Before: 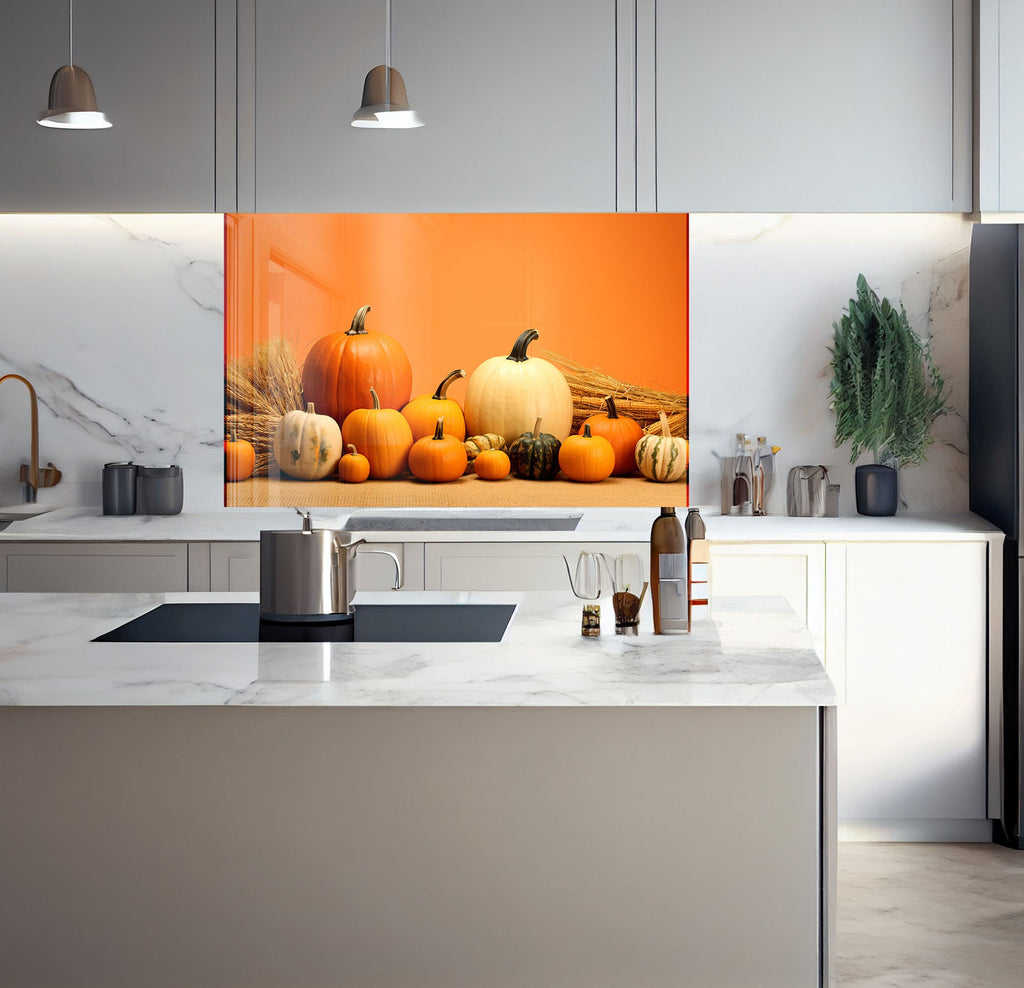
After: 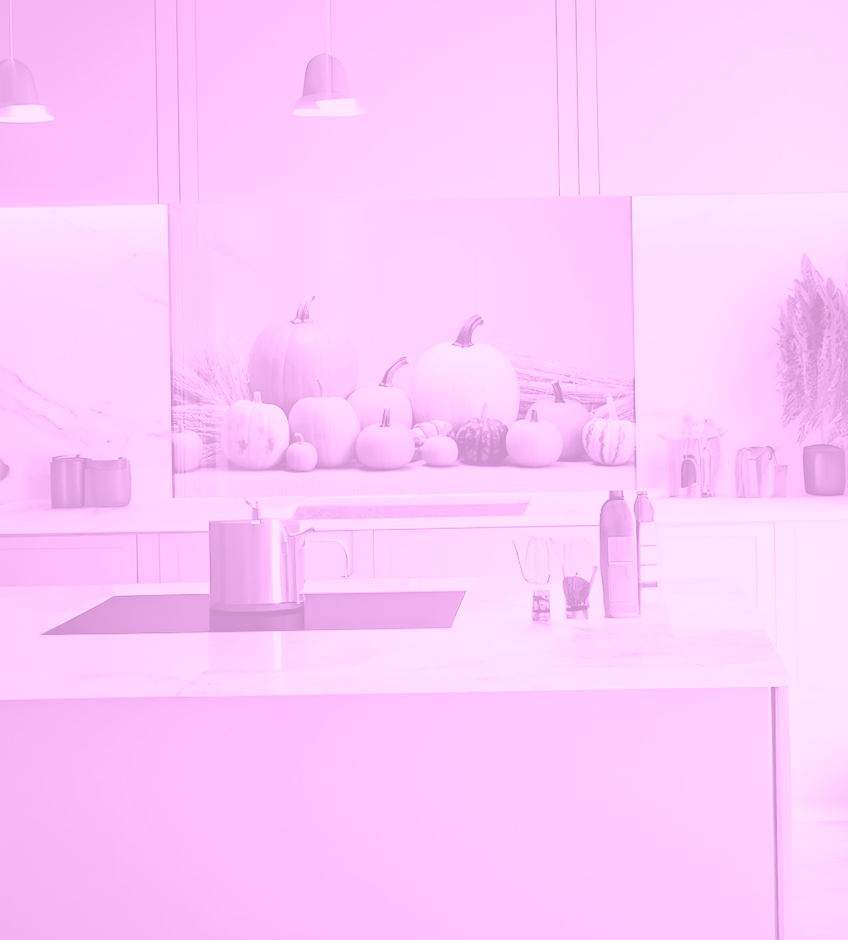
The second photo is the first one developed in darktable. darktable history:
crop and rotate: angle 1°, left 4.281%, top 0.642%, right 11.383%, bottom 2.486%
white balance: red 1.066, blue 1.119
colorize: hue 331.2°, saturation 75%, source mix 30.28%, lightness 70.52%, version 1
